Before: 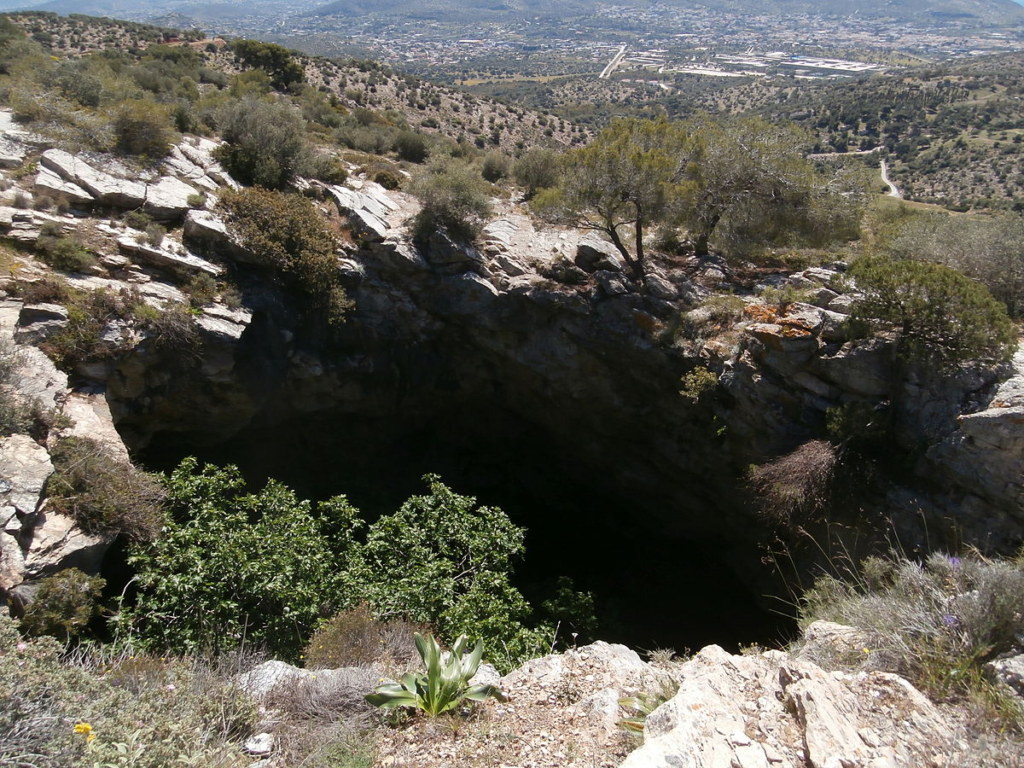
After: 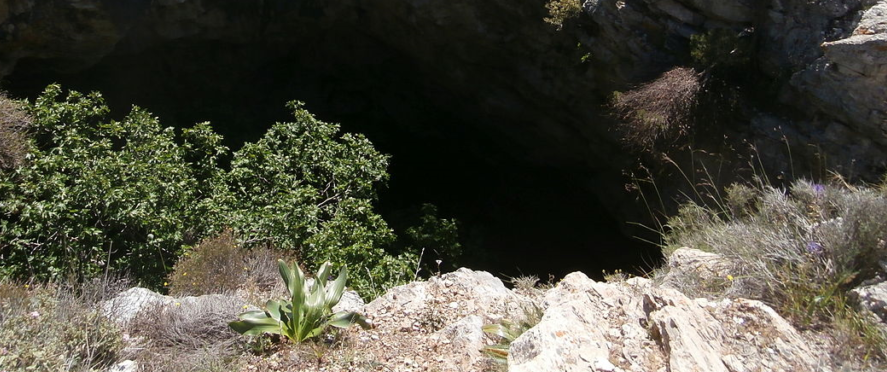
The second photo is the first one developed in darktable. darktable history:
crop and rotate: left 13.285%, top 48.649%, bottom 2.812%
